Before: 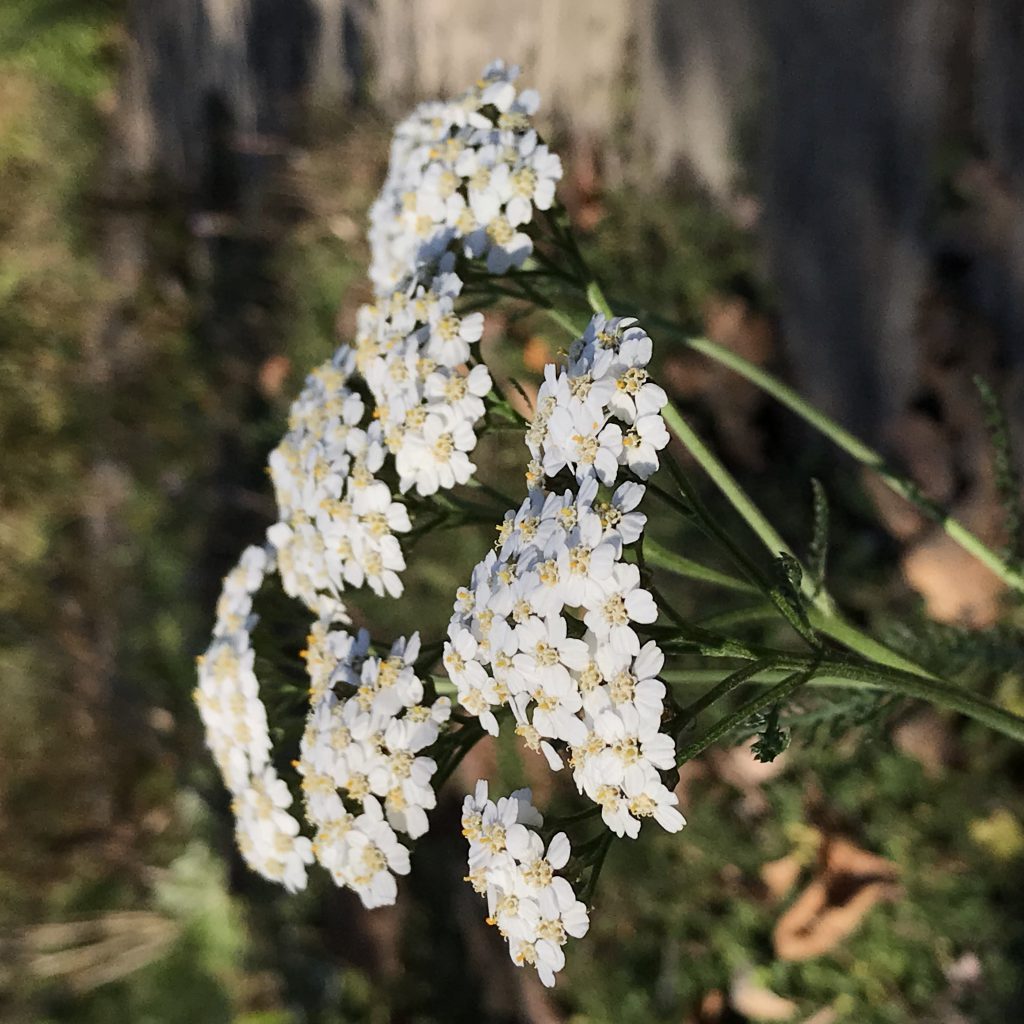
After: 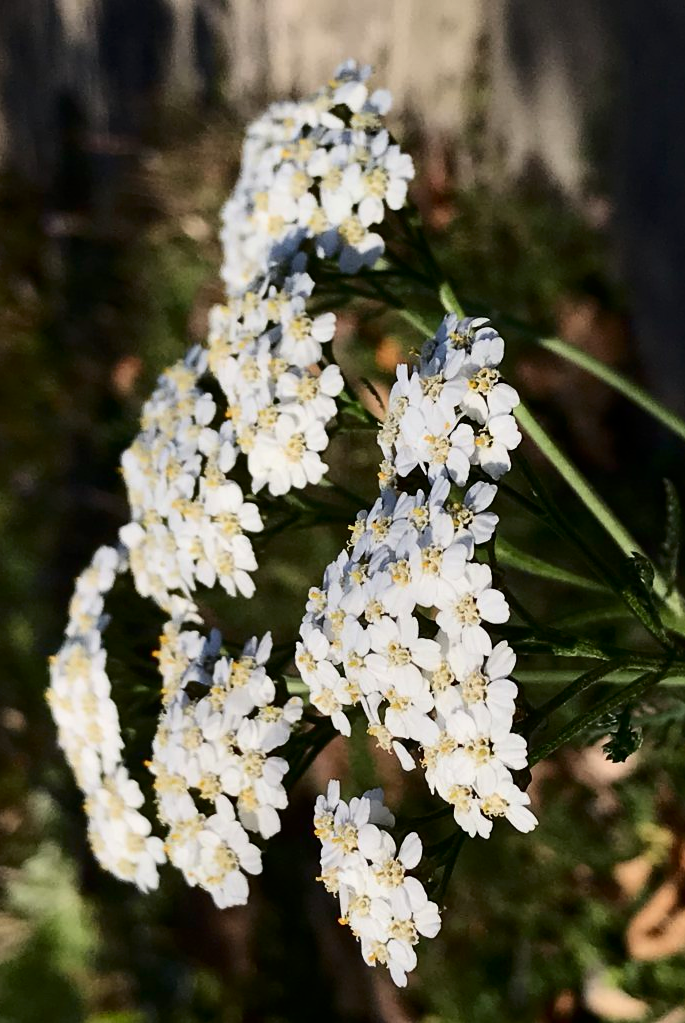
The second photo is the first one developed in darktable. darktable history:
contrast brightness saturation: contrast 0.199, brightness -0.112, saturation 0.105
crop and rotate: left 14.502%, right 18.588%
